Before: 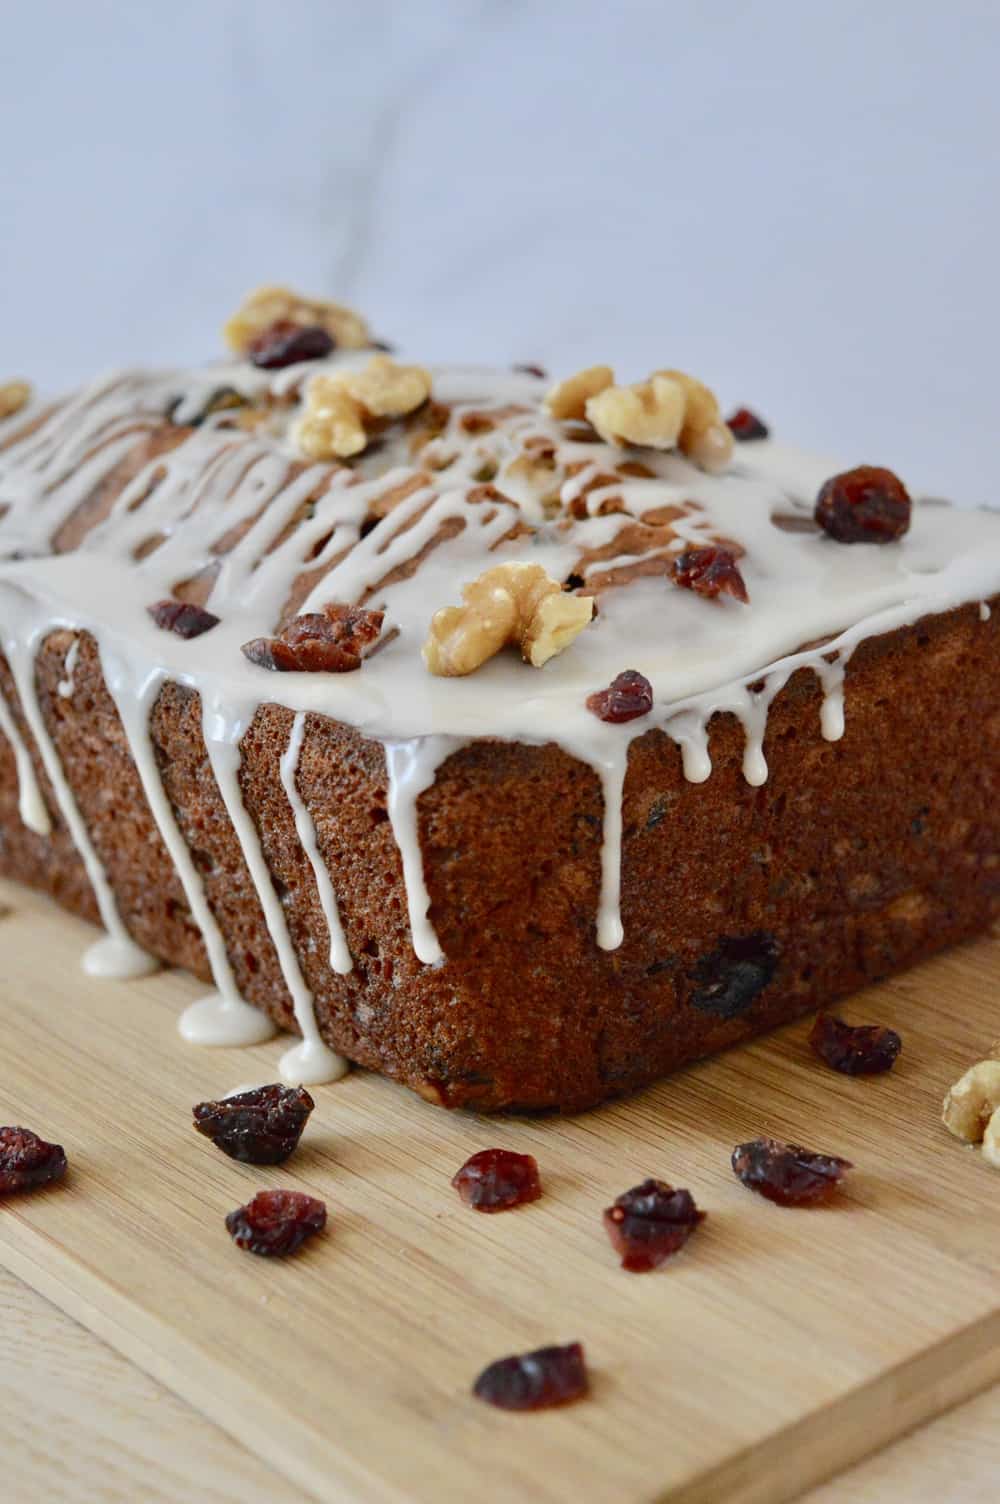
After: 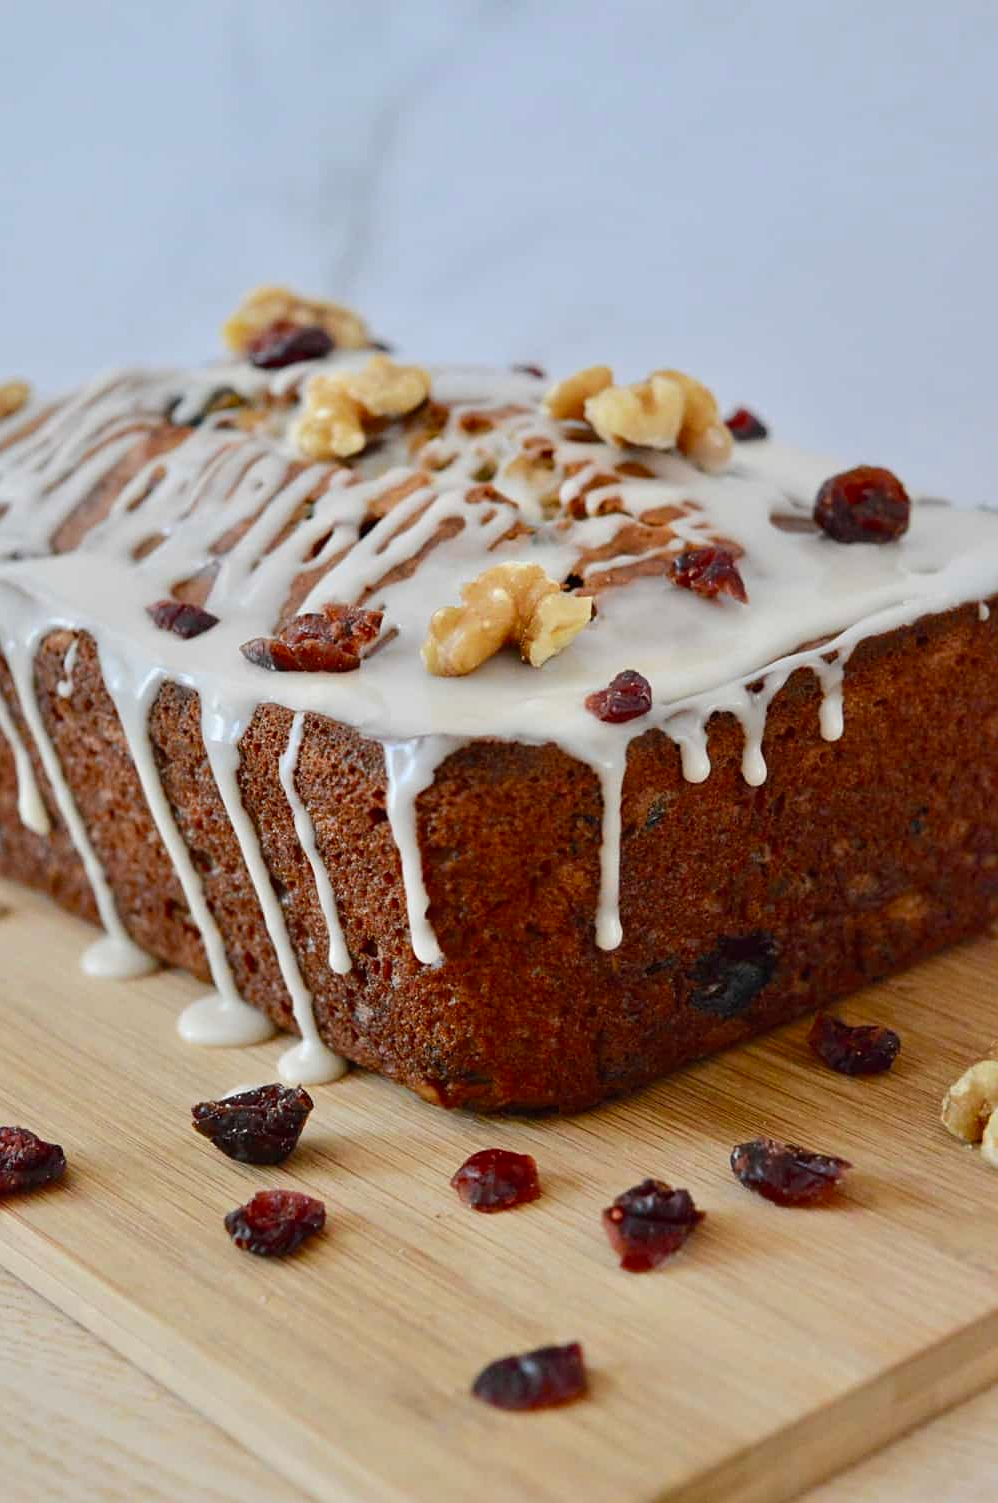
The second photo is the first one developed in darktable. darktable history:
sharpen: amount 0.2
crop and rotate: left 0.126%
